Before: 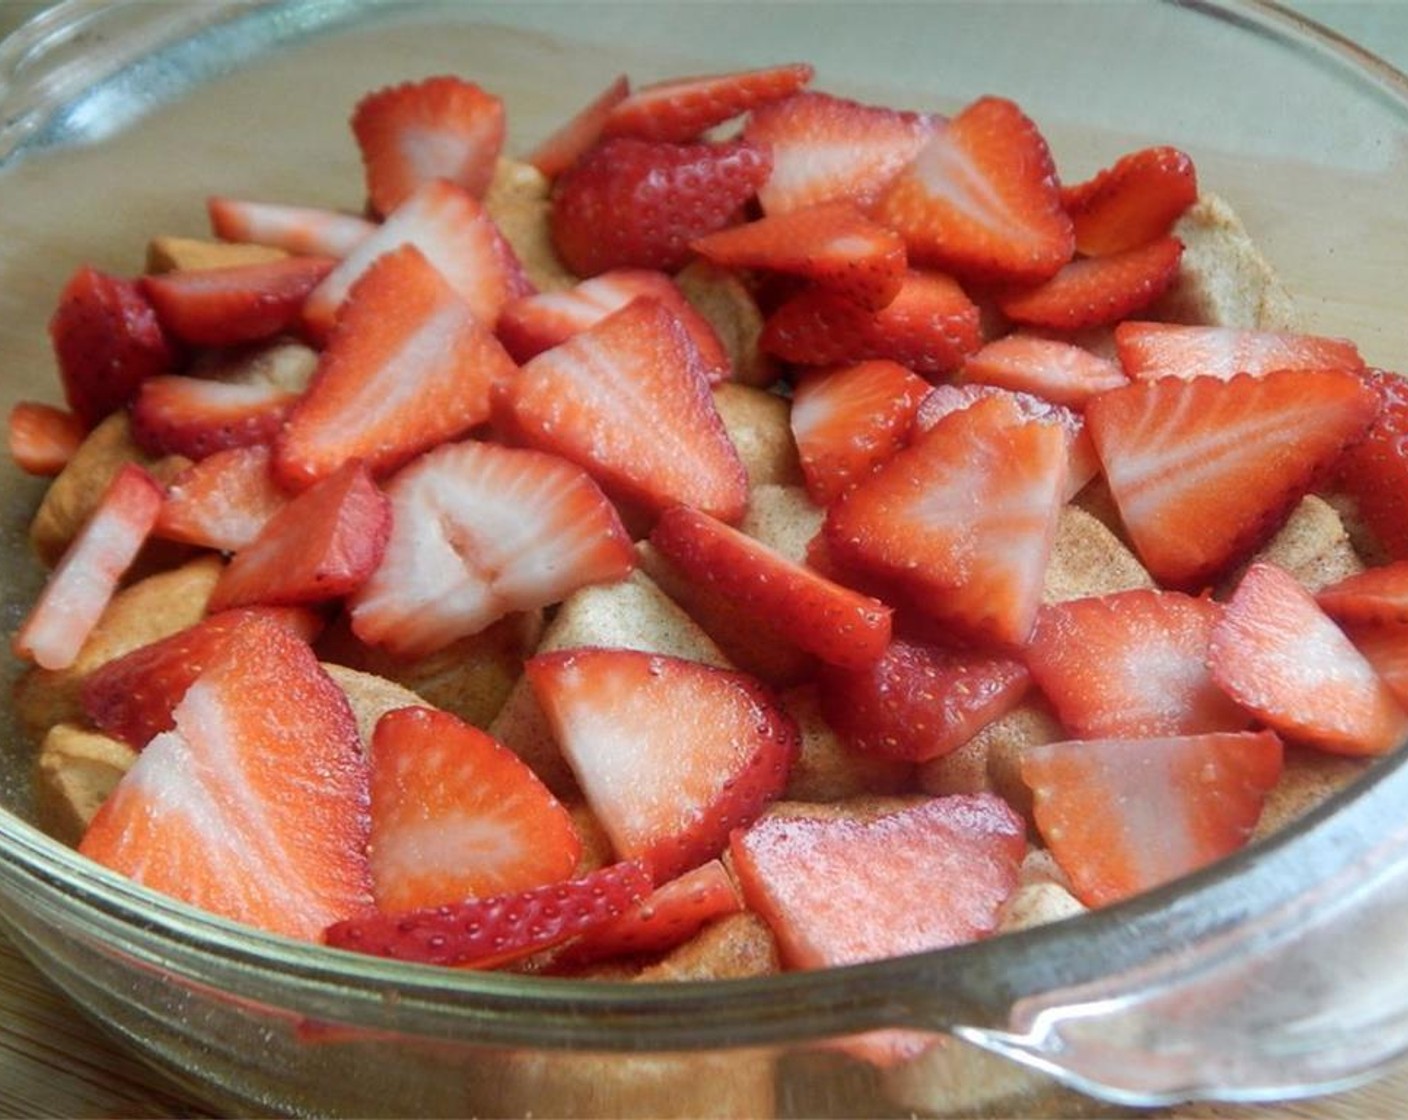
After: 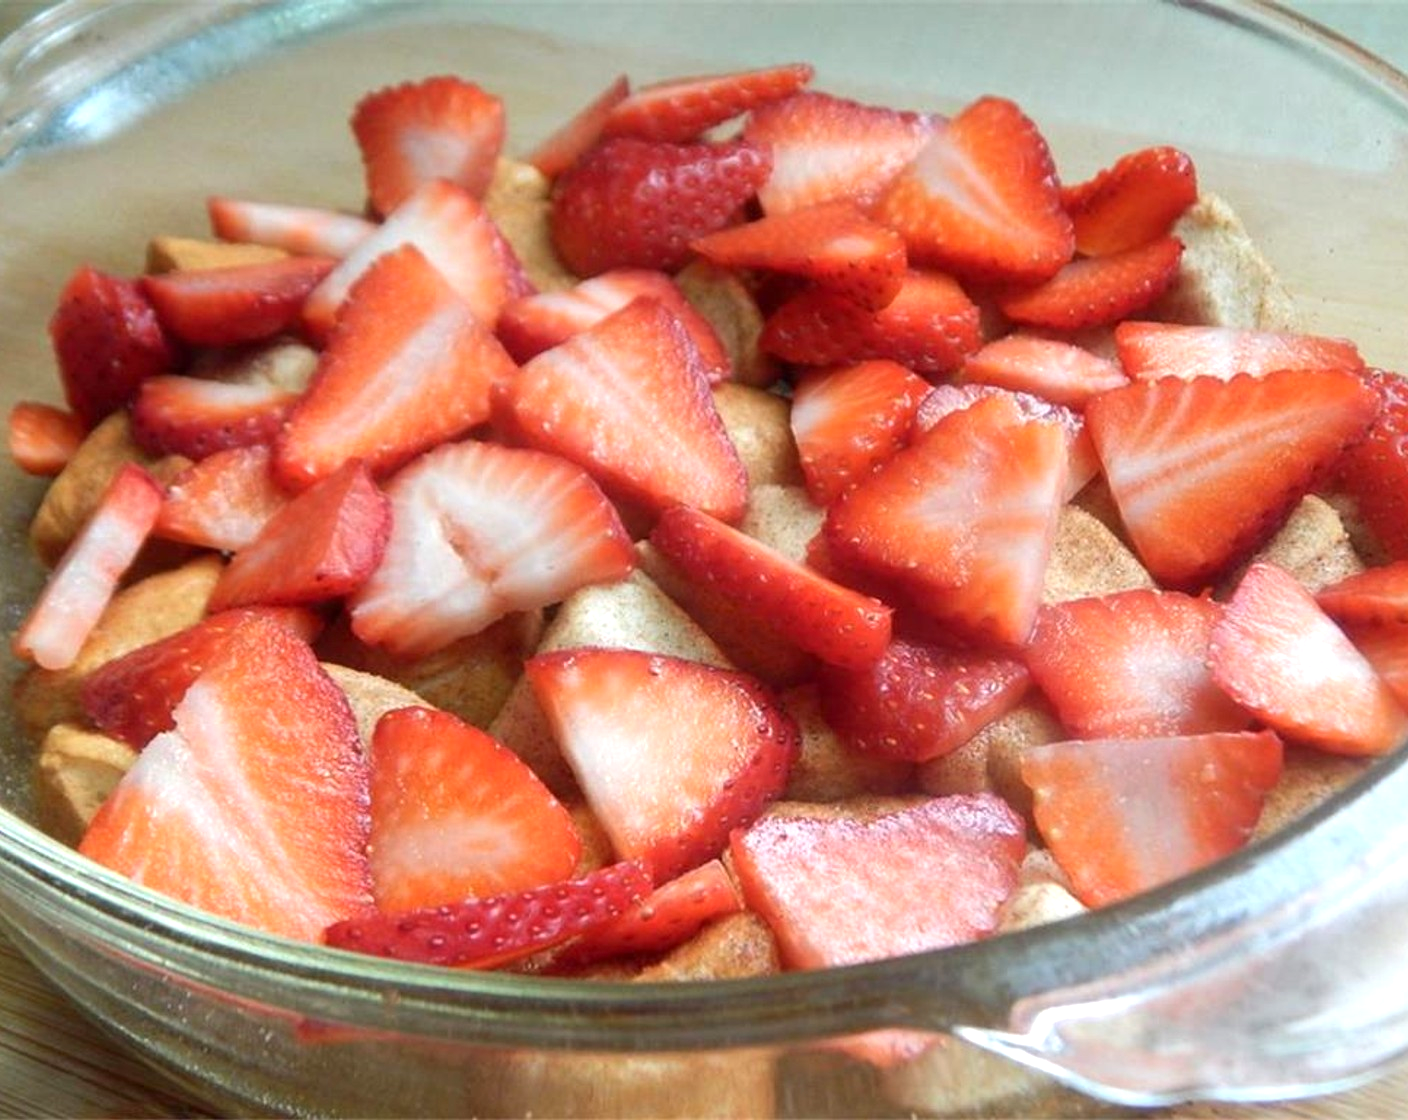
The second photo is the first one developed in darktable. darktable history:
exposure: exposure 0.523 EV, compensate highlight preservation false
